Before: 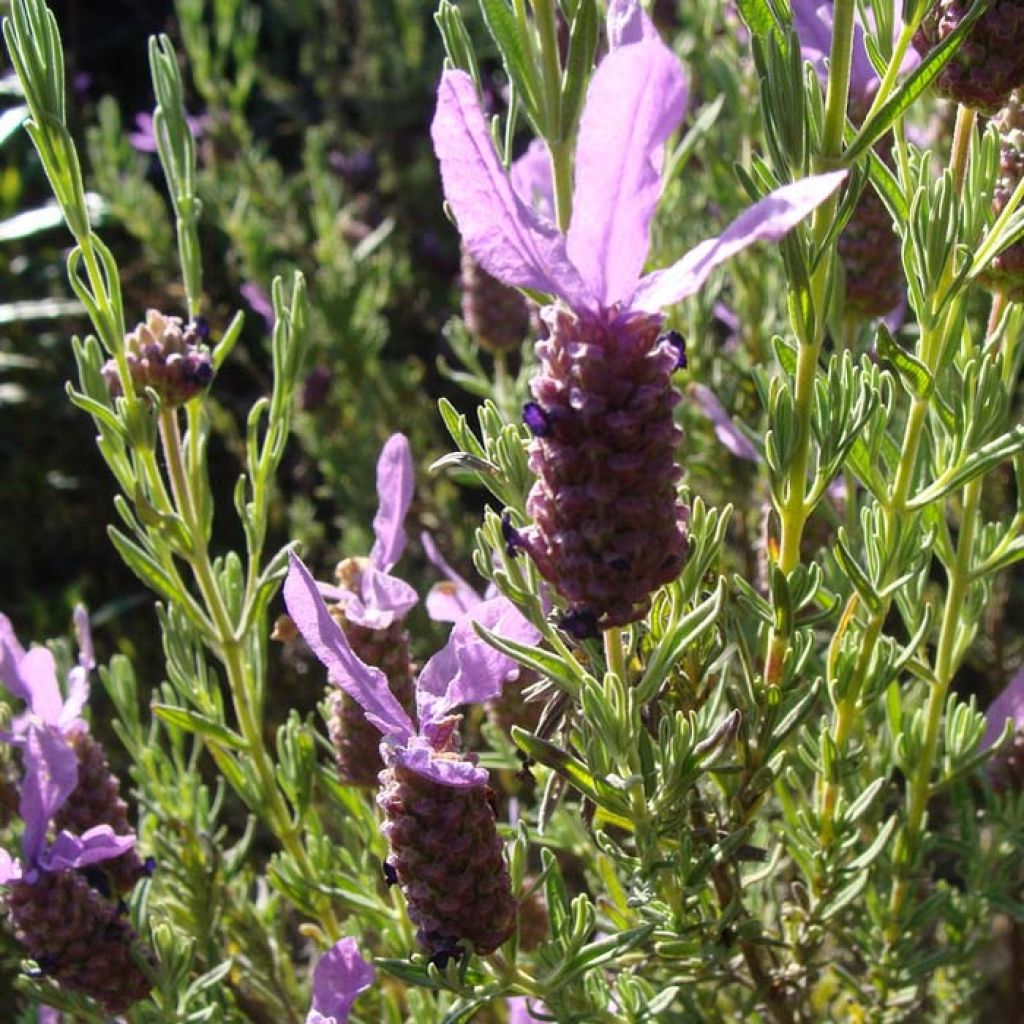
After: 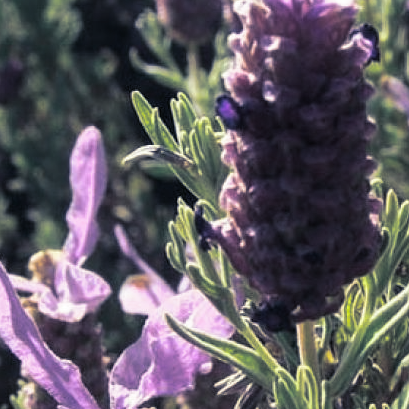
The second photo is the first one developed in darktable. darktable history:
crop: left 30%, top 30%, right 30%, bottom 30%
split-toning: shadows › hue 230.4°
color balance: mode lift, gamma, gain (sRGB), lift [1, 0.99, 1.01, 0.992], gamma [1, 1.037, 0.974, 0.963]
